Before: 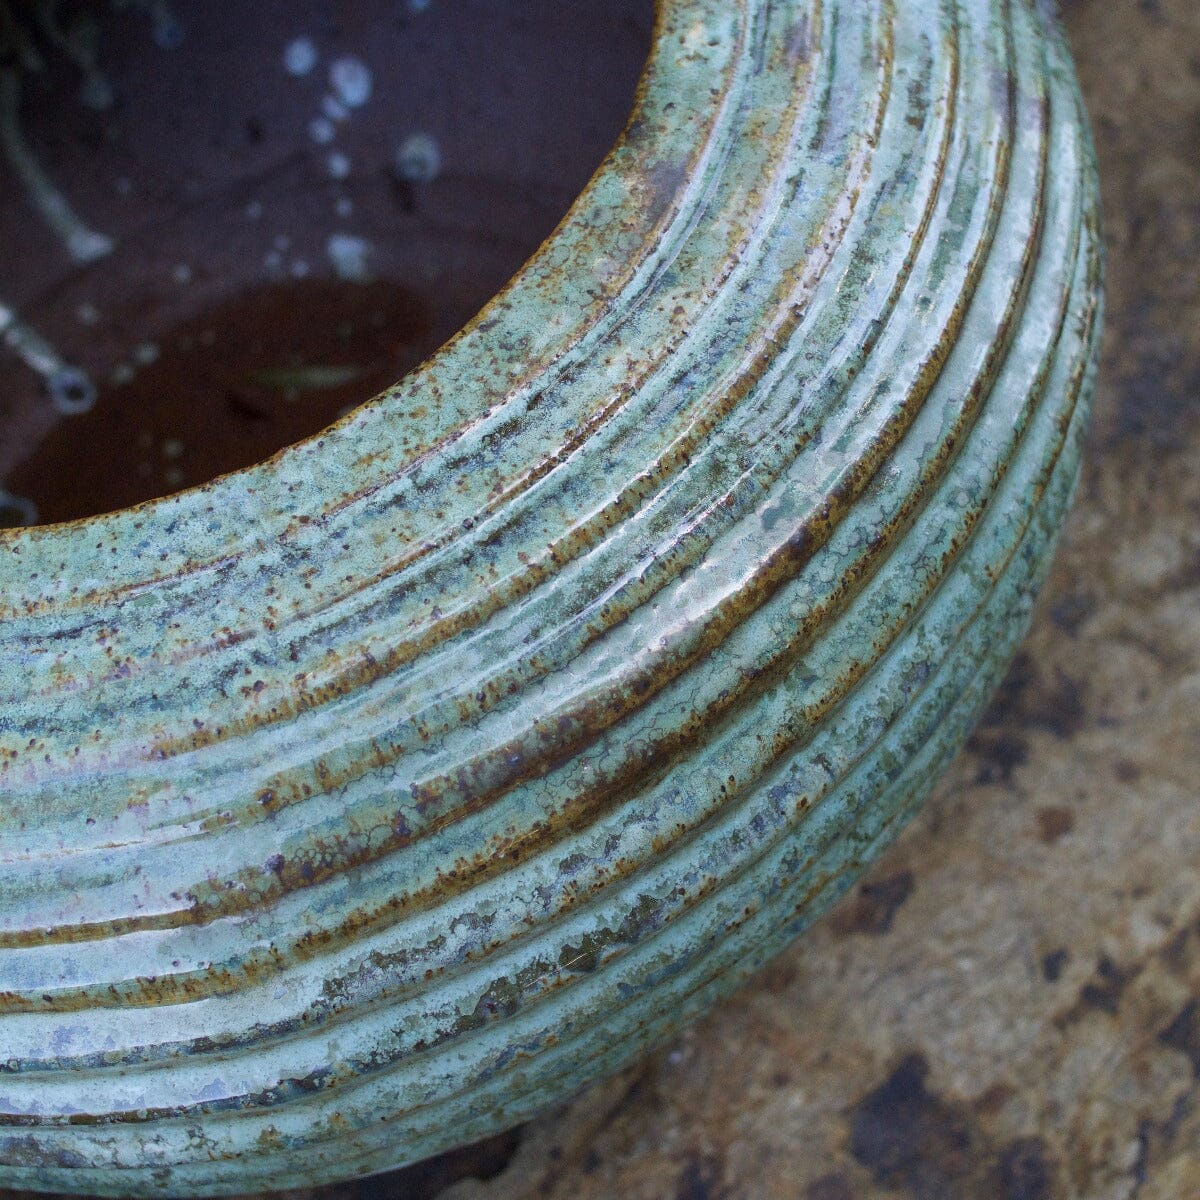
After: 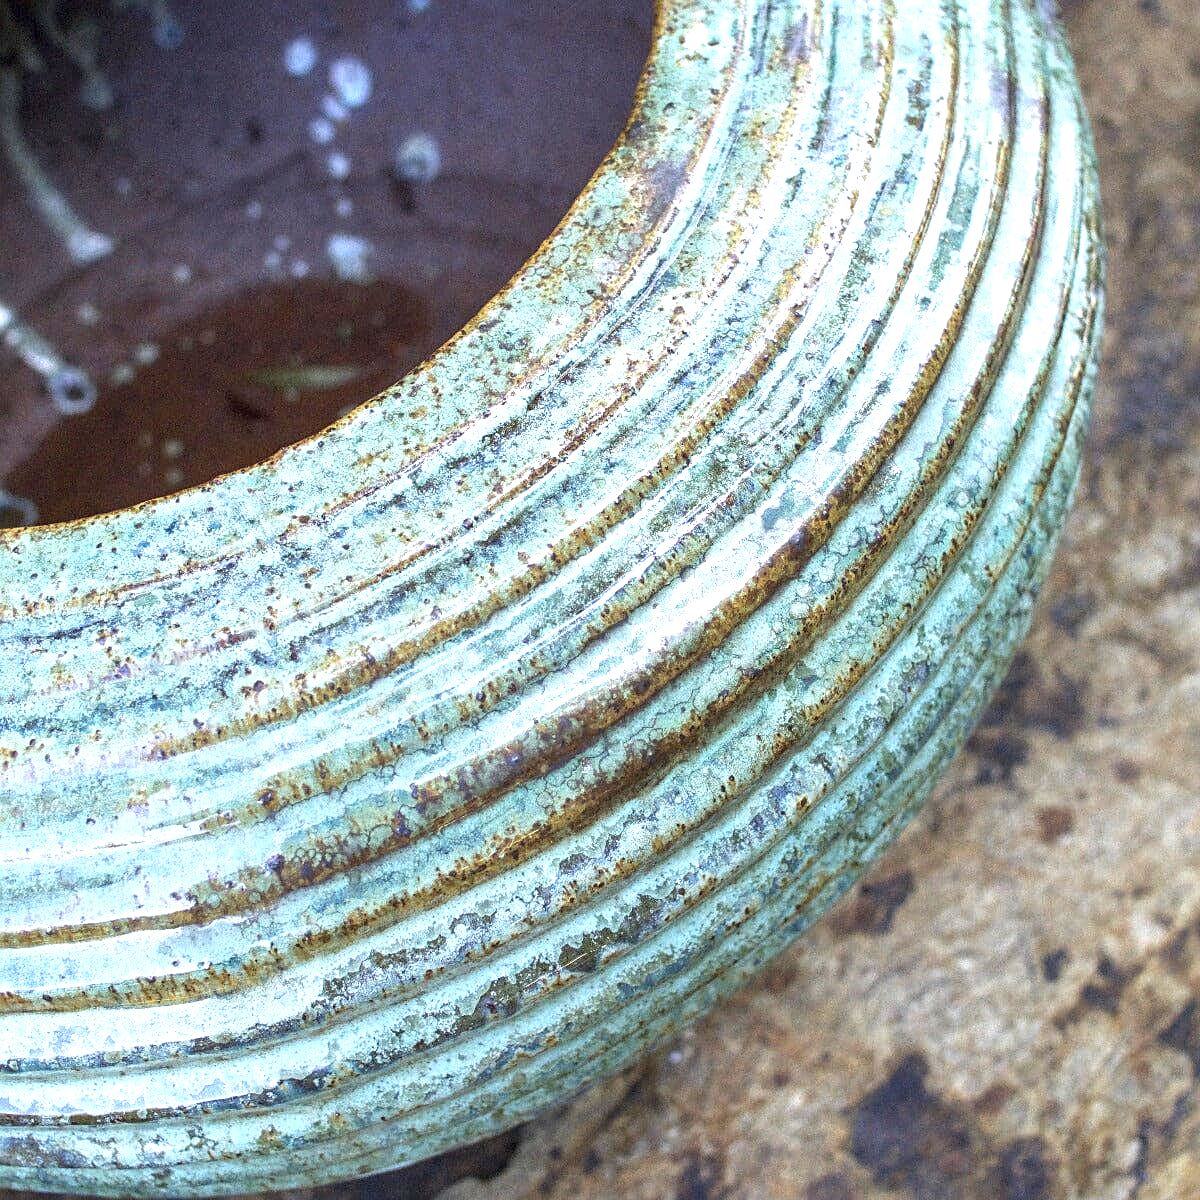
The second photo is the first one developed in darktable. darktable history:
sharpen: on, module defaults
exposure: black level correction 0, exposure 1.292 EV, compensate highlight preservation false
tone equalizer: on, module defaults
local contrast: on, module defaults
